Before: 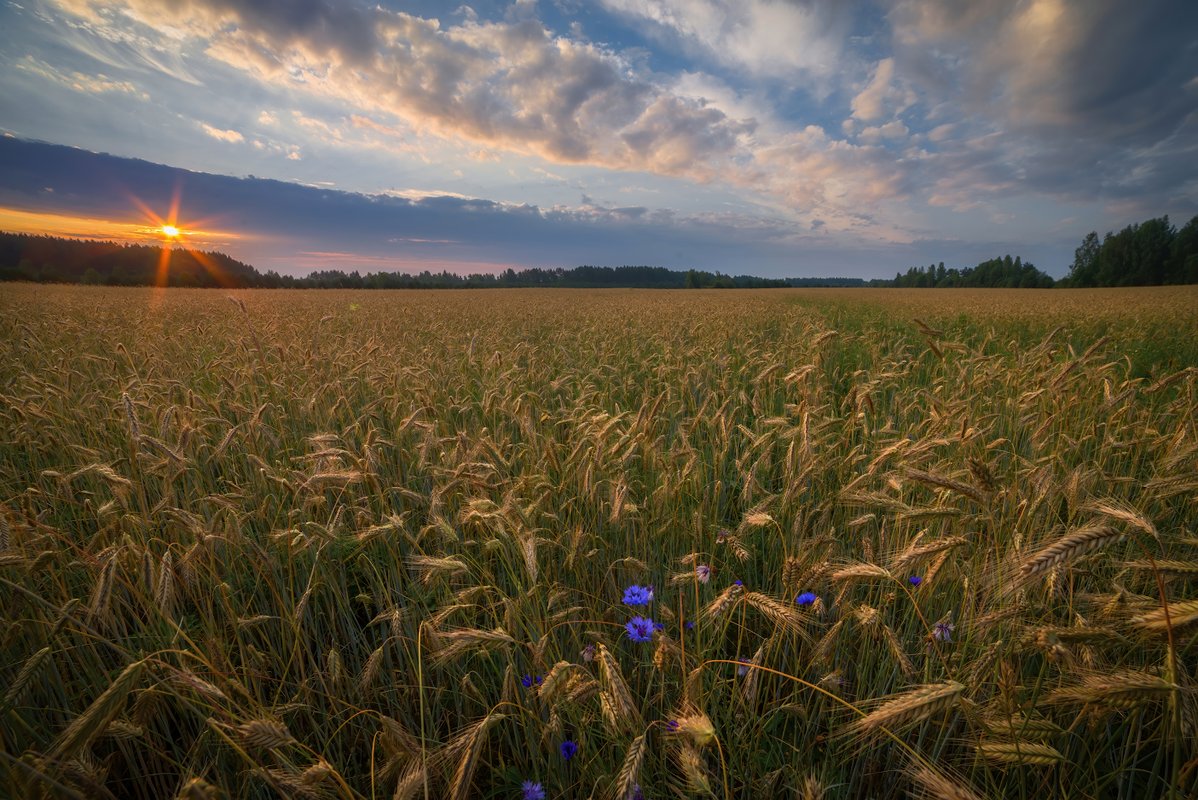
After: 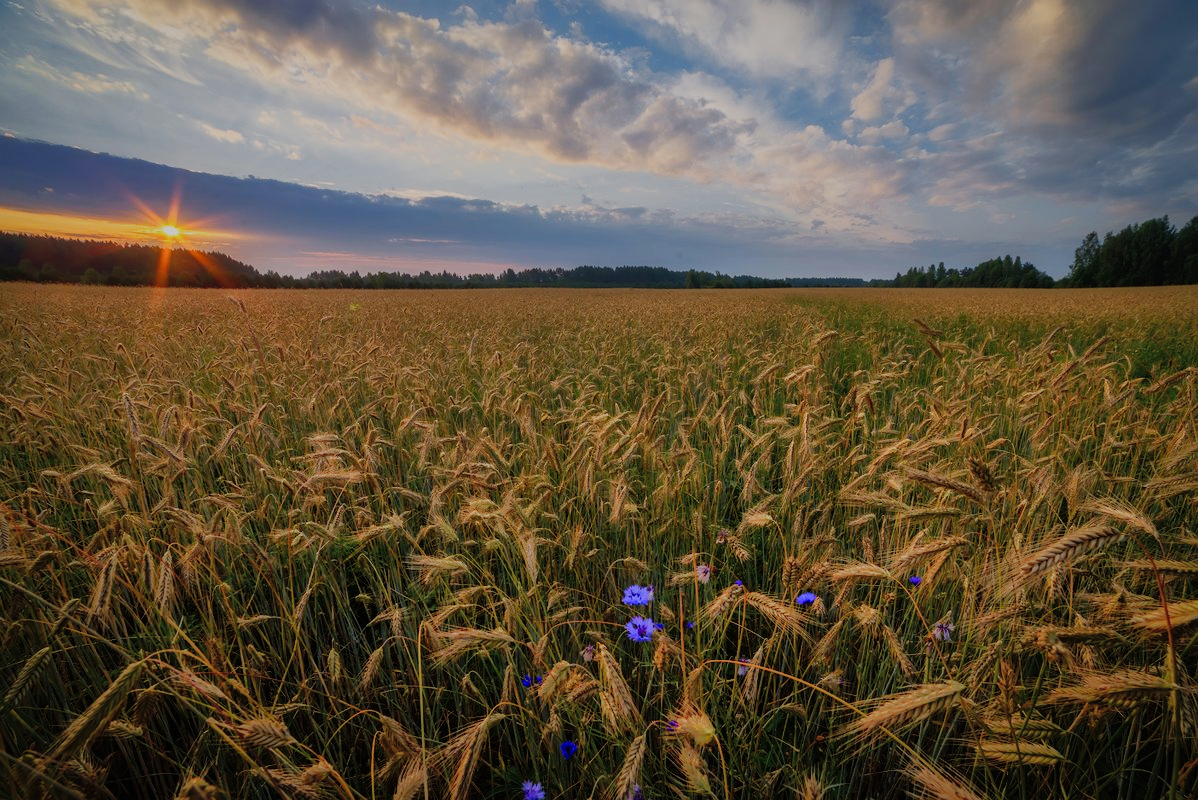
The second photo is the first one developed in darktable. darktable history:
sigmoid: skew -0.2, preserve hue 0%, red attenuation 0.1, red rotation 0.035, green attenuation 0.1, green rotation -0.017, blue attenuation 0.15, blue rotation -0.052, base primaries Rec2020
shadows and highlights: shadows 60, highlights -60
